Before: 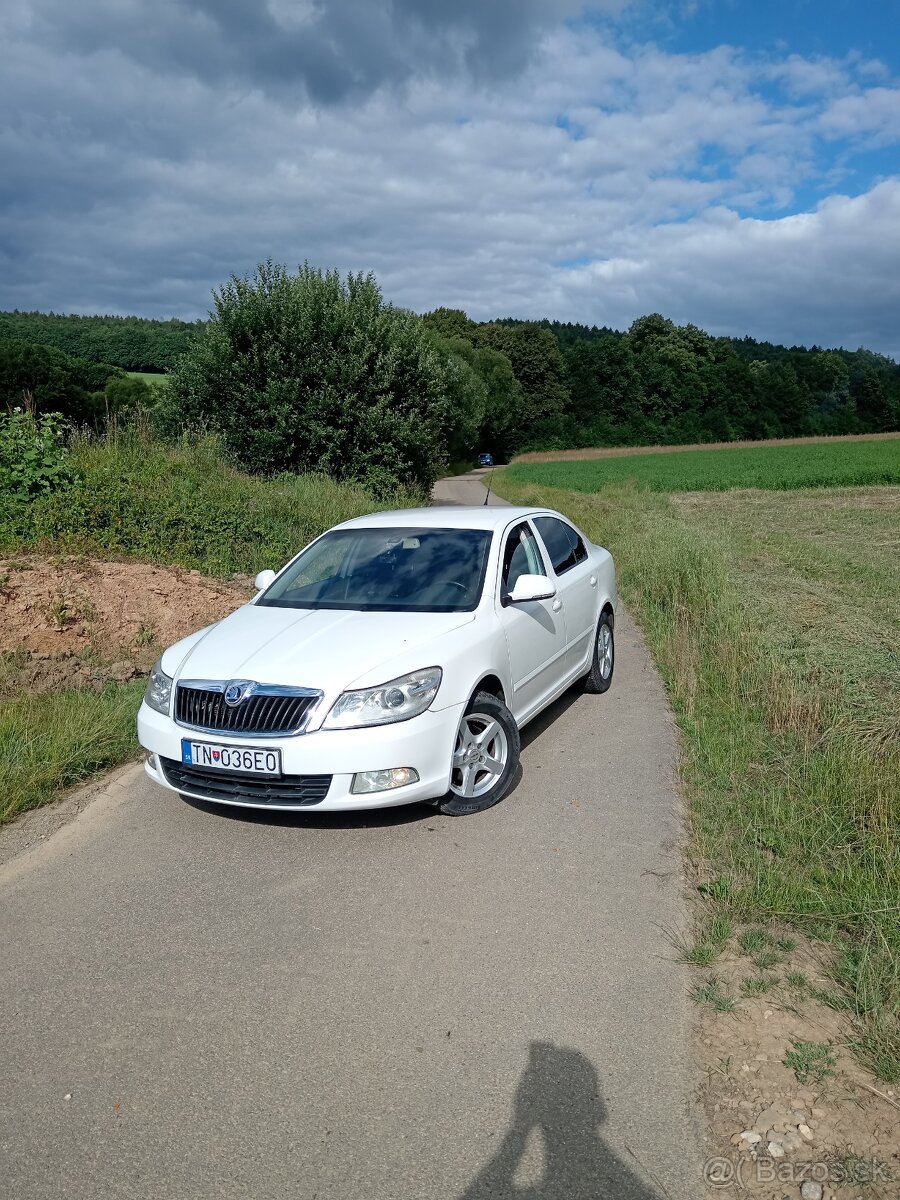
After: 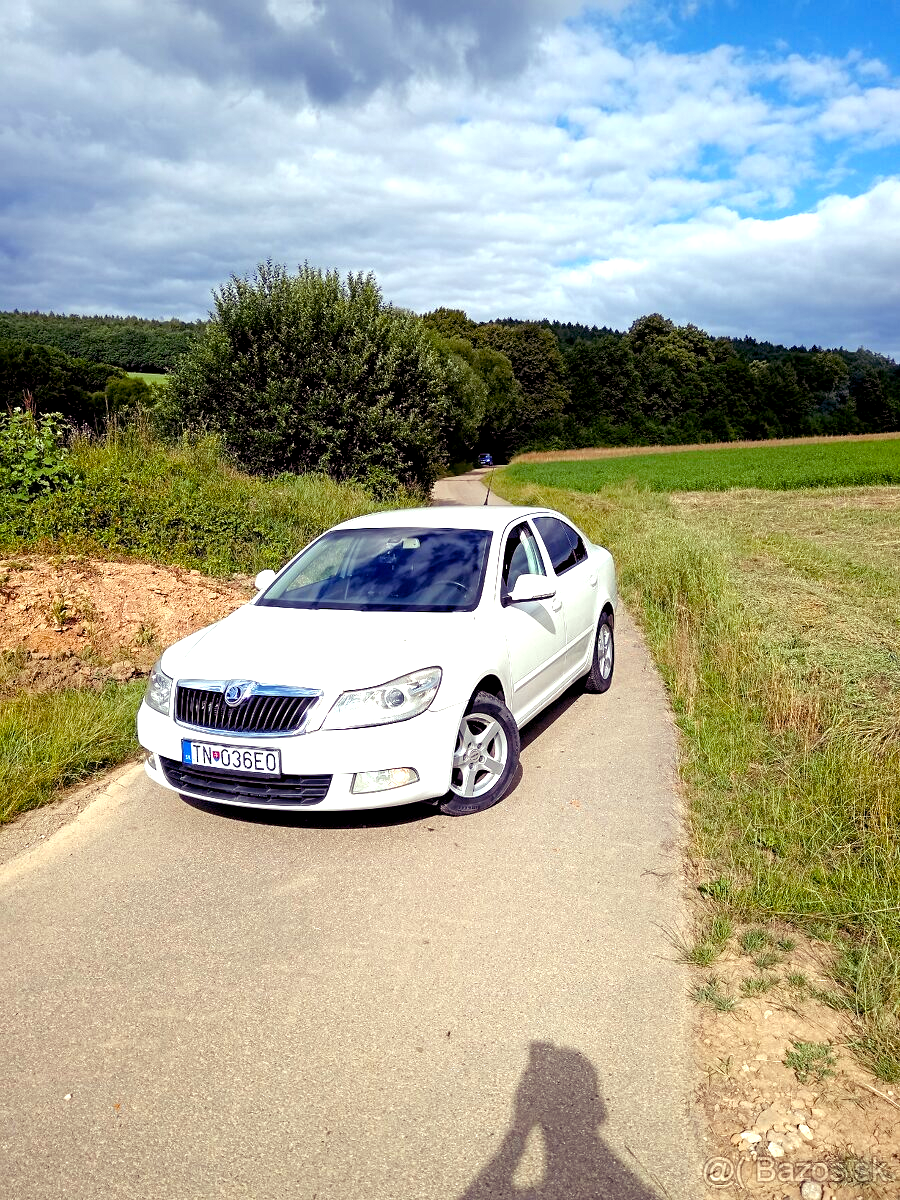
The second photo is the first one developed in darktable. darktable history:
exposure: exposure 0.657 EV, compensate highlight preservation false
color balance rgb: shadows lift › luminance -21.66%, shadows lift › chroma 8.98%, shadows lift › hue 283.37°, power › chroma 1.55%, power › hue 25.59°, highlights gain › luminance 6.08%, highlights gain › chroma 2.55%, highlights gain › hue 90°, global offset › luminance -0.87%, perceptual saturation grading › global saturation 27.49%, perceptual saturation grading › highlights -28.39%, perceptual saturation grading › mid-tones 15.22%, perceptual saturation grading › shadows 33.98%, perceptual brilliance grading › highlights 10%, perceptual brilliance grading › mid-tones 5%
